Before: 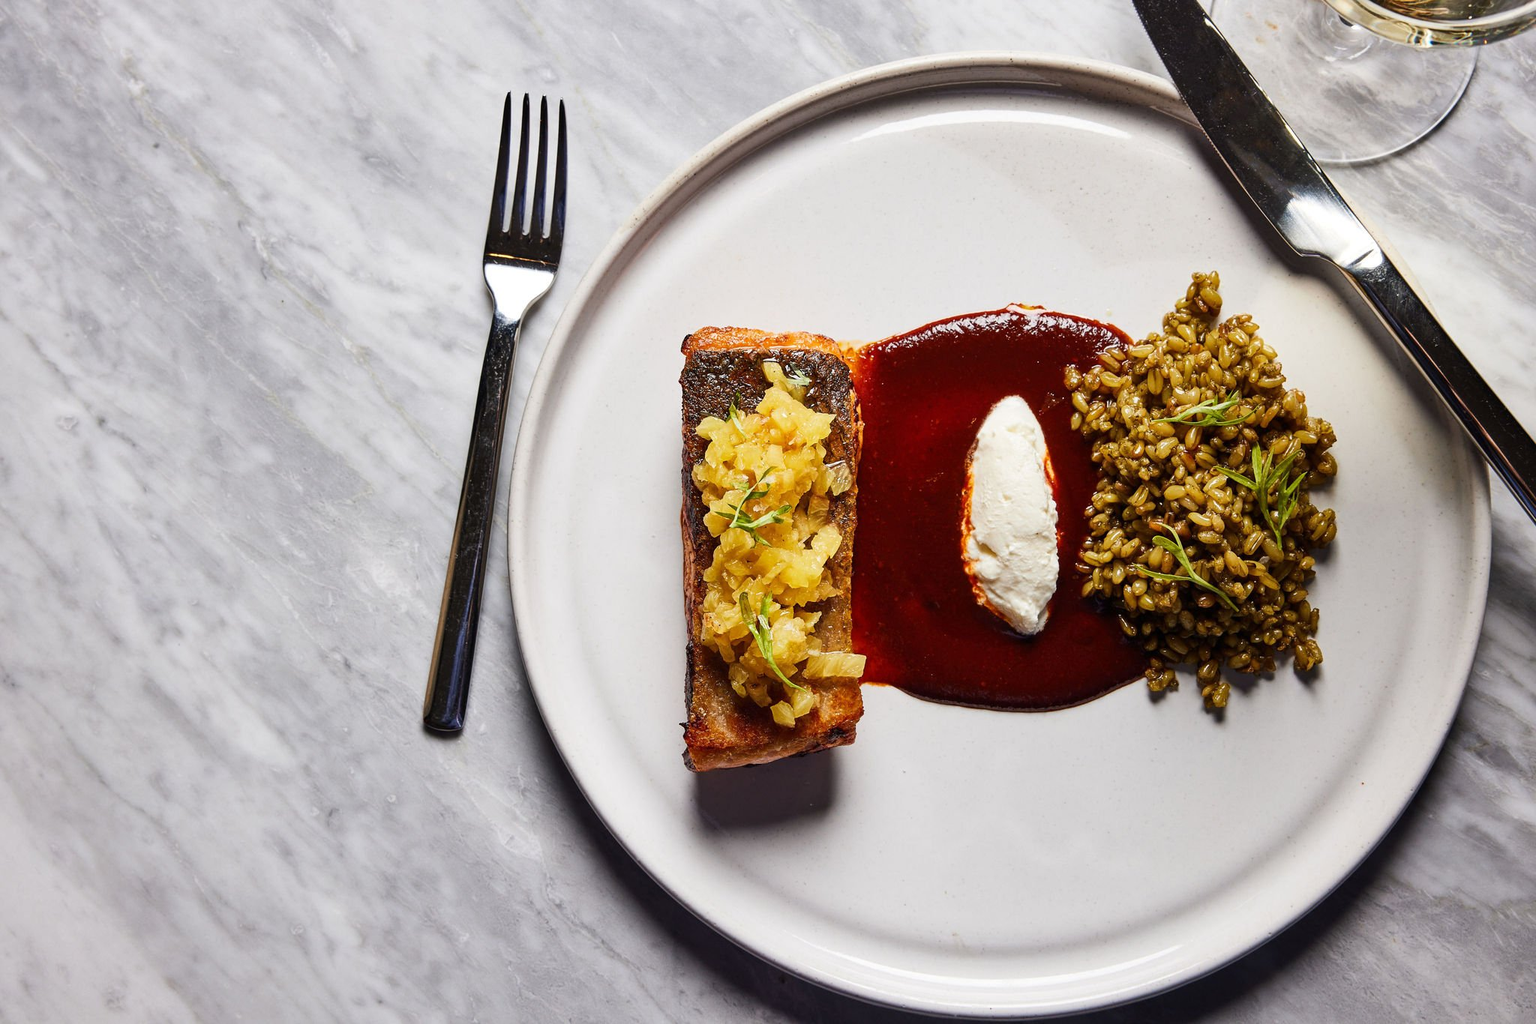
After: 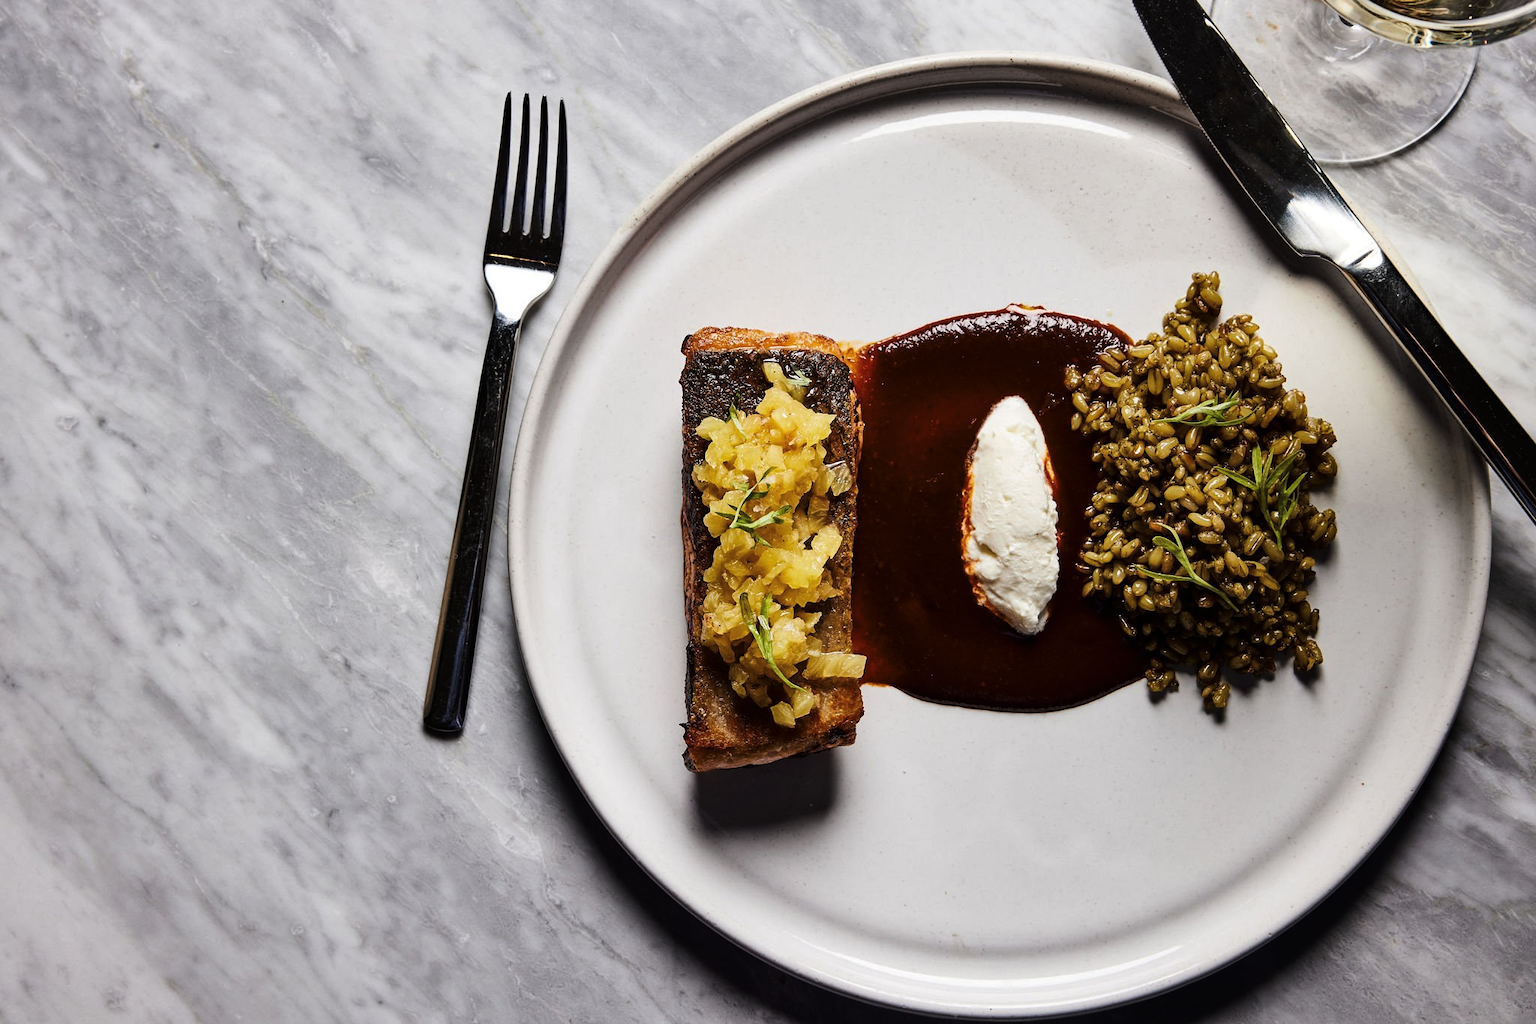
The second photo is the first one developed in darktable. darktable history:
shadows and highlights: shadows 20.55, highlights -20.99, soften with gaussian
tone curve: curves: ch0 [(0, 0) (0.153, 0.056) (1, 1)], color space Lab, linked channels, preserve colors none
